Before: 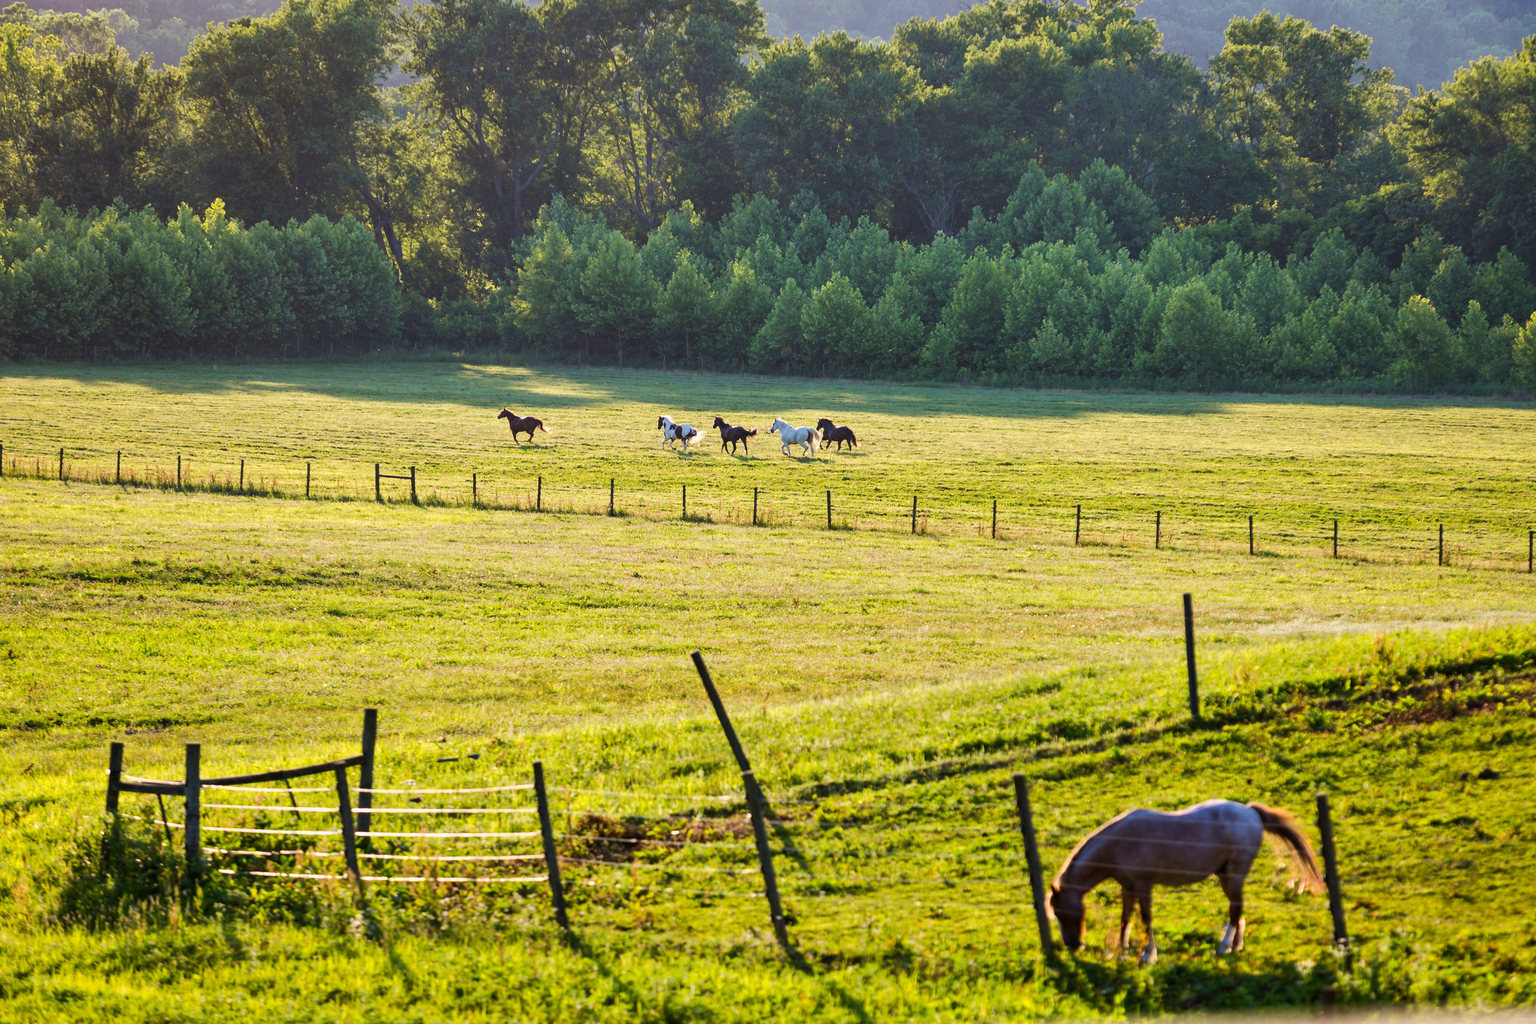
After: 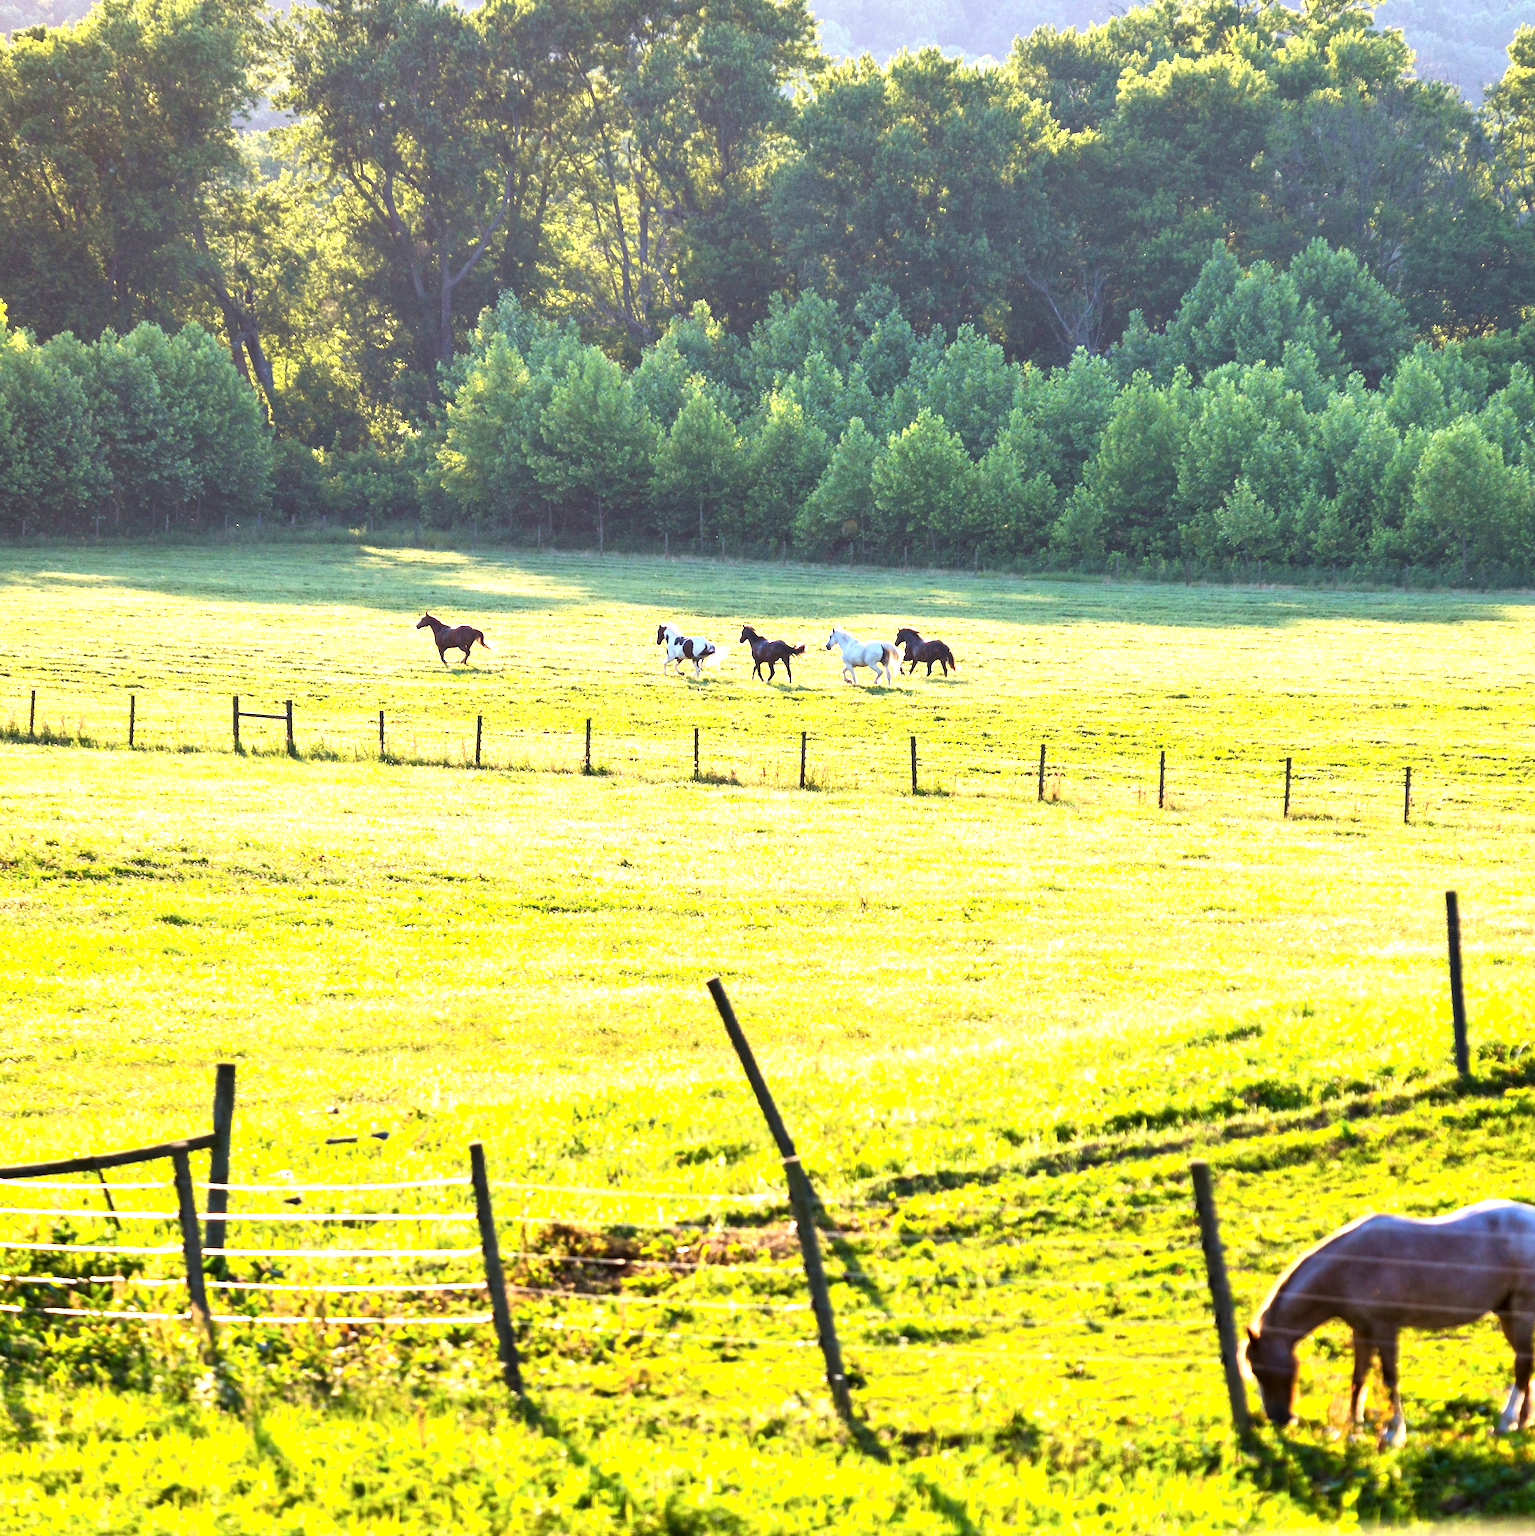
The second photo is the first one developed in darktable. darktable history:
exposure: black level correction 0, exposure 1.198 EV, compensate highlight preservation false
crop and rotate: left 14.394%, right 18.977%
shadows and highlights: shadows -28.53, highlights 30.41
